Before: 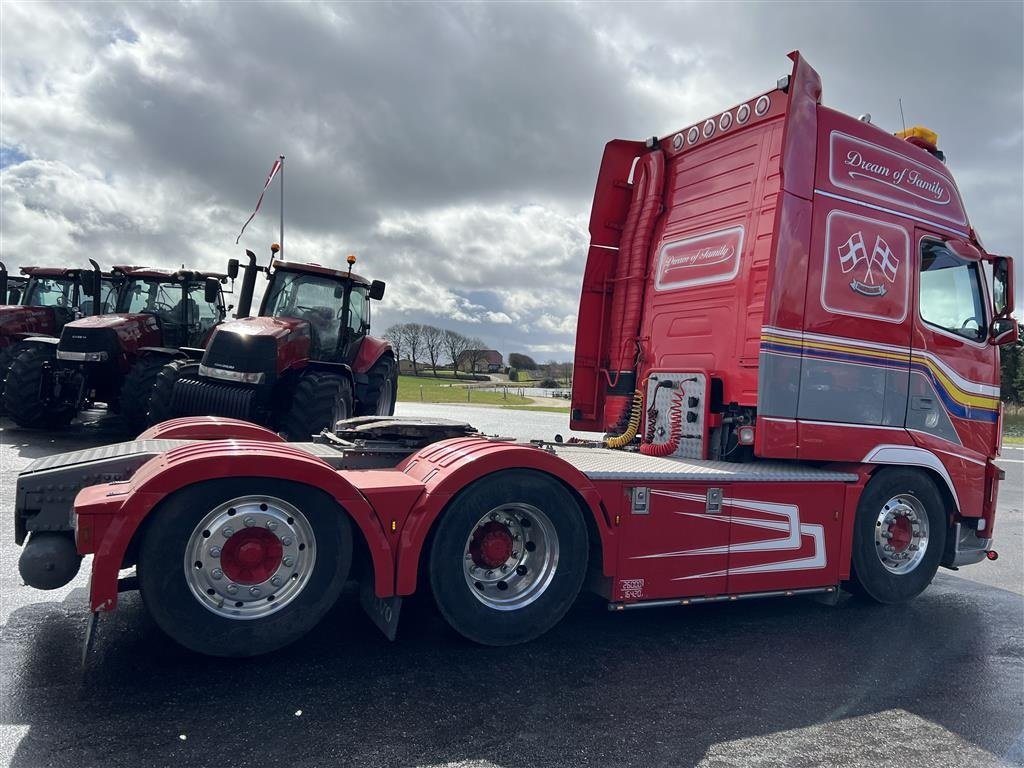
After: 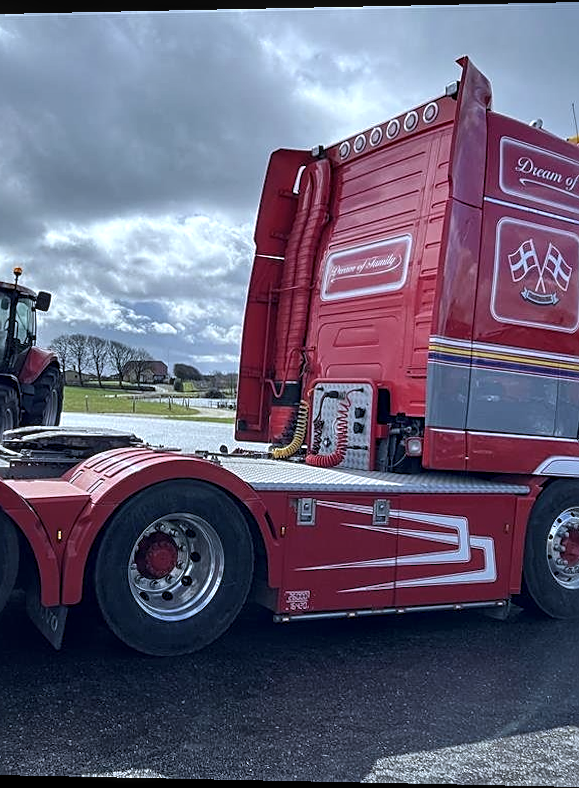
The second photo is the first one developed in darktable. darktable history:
rotate and perspective: lens shift (horizontal) -0.055, automatic cropping off
local contrast: on, module defaults
exposure: exposure 0.2 EV, compensate highlight preservation false
white balance: red 0.924, blue 1.095
sharpen: on, module defaults
levels: mode automatic, gray 50.8%
crop: left 31.458%, top 0%, right 11.876%
